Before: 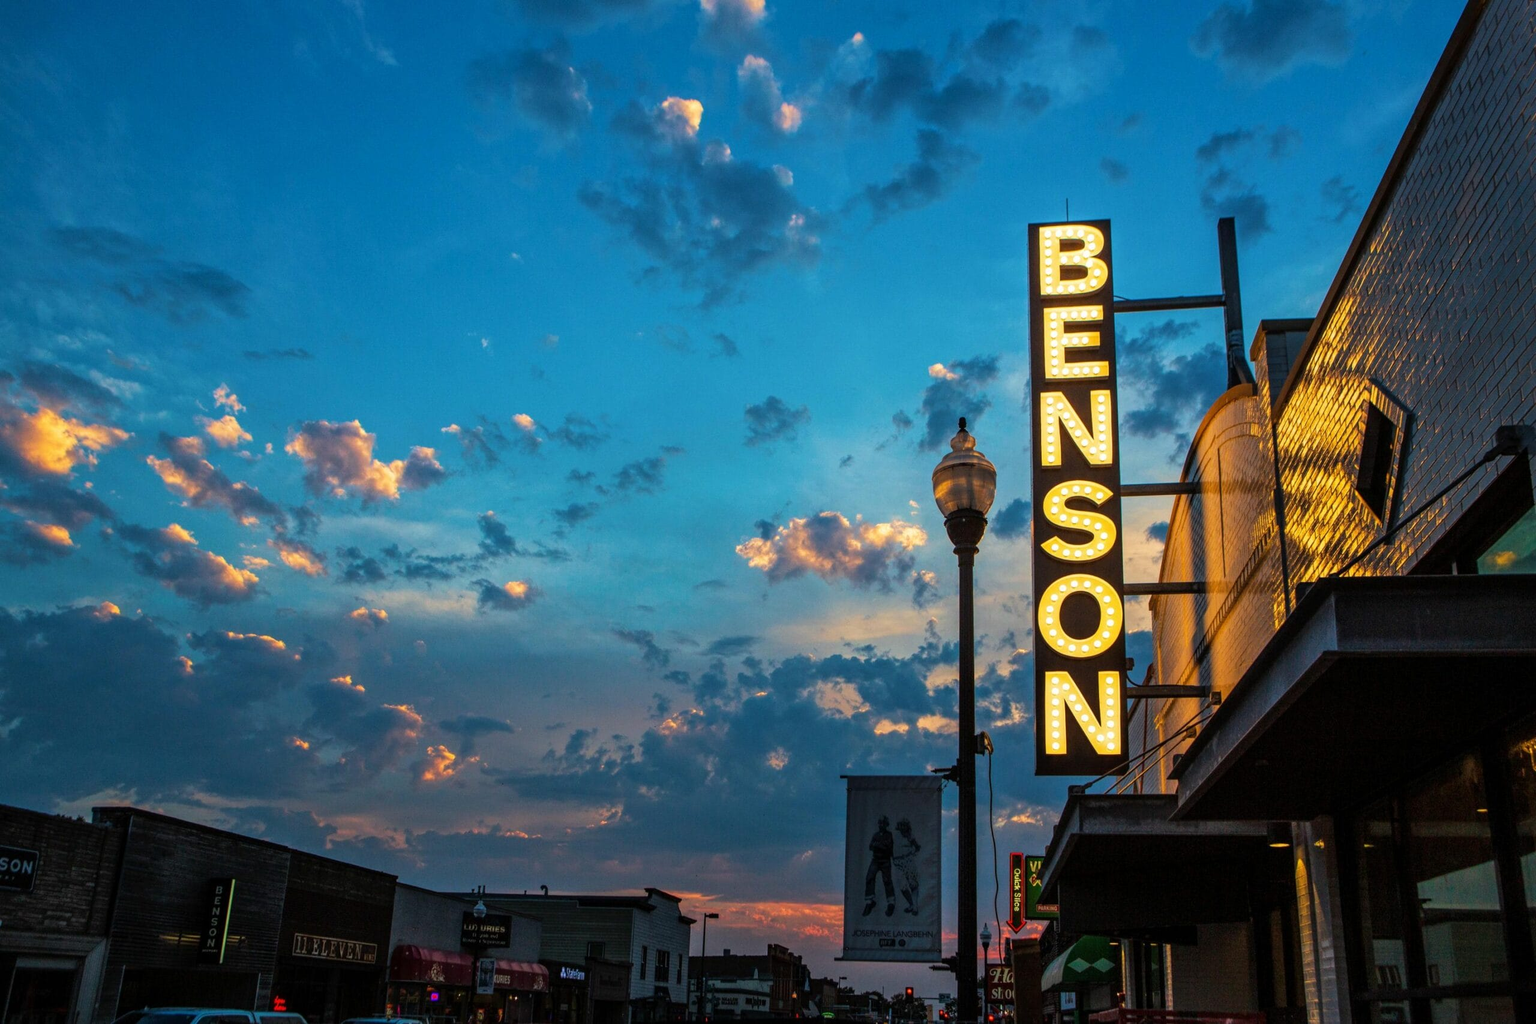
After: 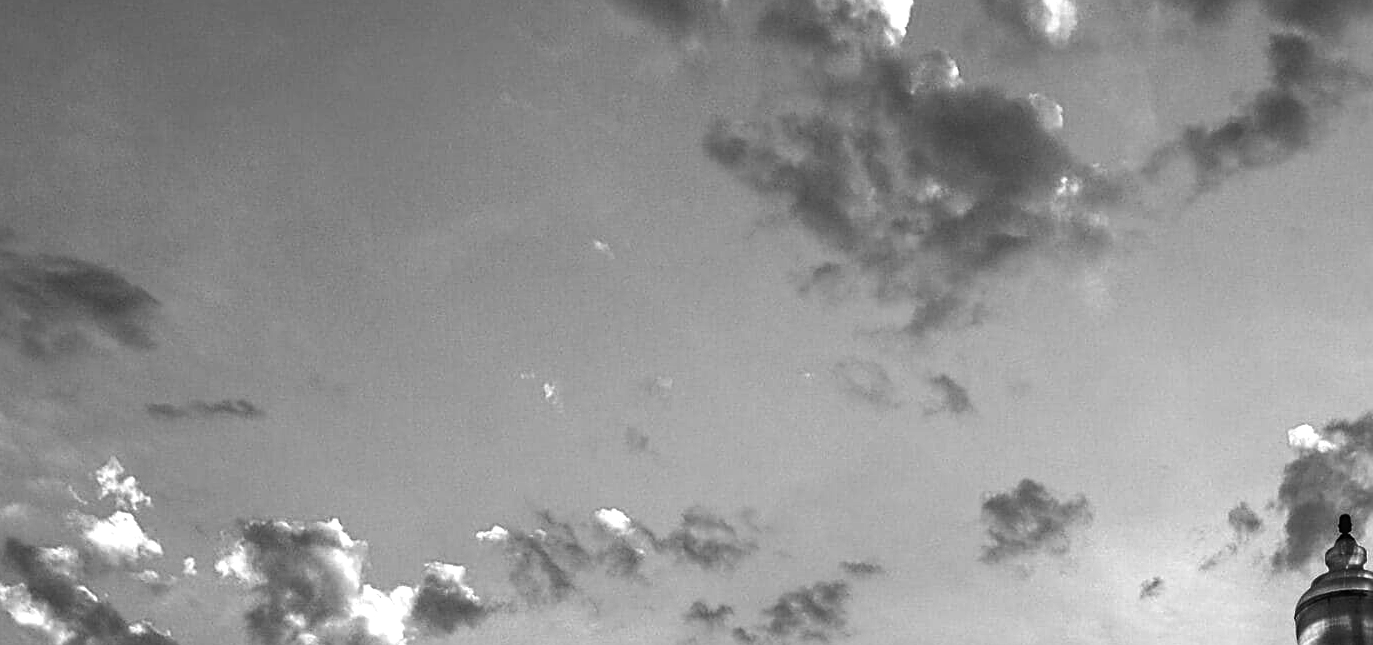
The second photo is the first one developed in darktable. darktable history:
color balance rgb: shadows lift › chroma 2.79%, shadows lift › hue 190.66°, power › hue 171.85°, highlights gain › chroma 2.16%, highlights gain › hue 75.26°, global offset › luminance -0.51%, perceptual saturation grading › highlights -33.8%, perceptual saturation grading › mid-tones 14.98%, perceptual saturation grading › shadows 48.43%, perceptual brilliance grading › highlights 15.68%, perceptual brilliance grading › mid-tones 6.62%, perceptual brilliance grading › shadows -14.98%, global vibrance 11.32%, contrast 5.05%
exposure: black level correction -0.014, exposure -0.193 EV, compensate highlight preservation false
sharpen: on, module defaults
contrast brightness saturation: saturation -1
crop: left 10.121%, top 10.631%, right 36.218%, bottom 51.526%
tone equalizer: -8 EV -0.75 EV, -7 EV -0.7 EV, -6 EV -0.6 EV, -5 EV -0.4 EV, -3 EV 0.4 EV, -2 EV 0.6 EV, -1 EV 0.7 EV, +0 EV 0.75 EV, edges refinement/feathering 500, mask exposure compensation -1.57 EV, preserve details no
monochrome: on, module defaults
